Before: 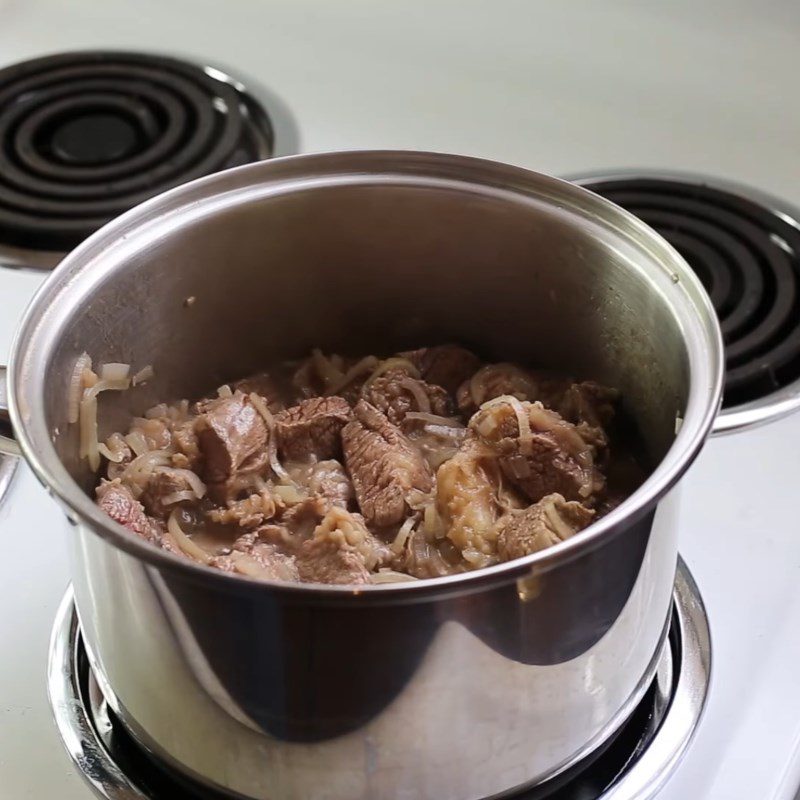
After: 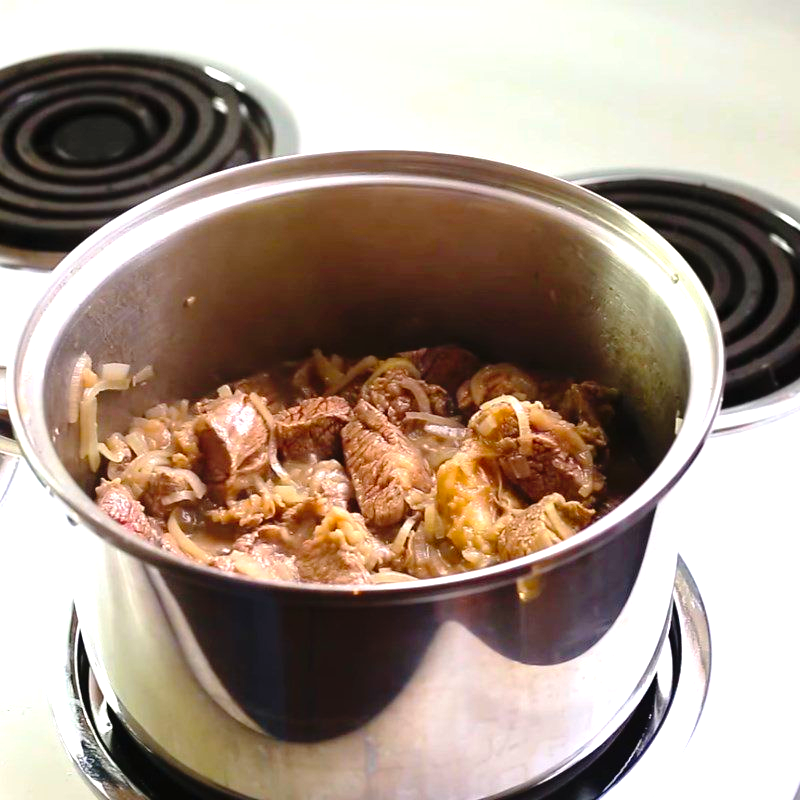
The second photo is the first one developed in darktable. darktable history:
color balance rgb: white fulcrum 1 EV, perceptual saturation grading › global saturation 31.173%, global vibrance 20%
exposure: black level correction 0, exposure 1.186 EV, compensate exposure bias true, compensate highlight preservation false
tone curve: curves: ch0 [(0, 0.013) (0.175, 0.11) (0.337, 0.304) (0.498, 0.485) (0.78, 0.742) (0.993, 0.954)]; ch1 [(0, 0) (0.294, 0.184) (0.359, 0.34) (0.362, 0.35) (0.43, 0.41) (0.469, 0.463) (0.495, 0.502) (0.54, 0.563) (0.612, 0.641) (1, 1)]; ch2 [(0, 0) (0.44, 0.437) (0.495, 0.502) (0.524, 0.534) (0.557, 0.56) (0.634, 0.654) (0.728, 0.722) (1, 1)], preserve colors none
